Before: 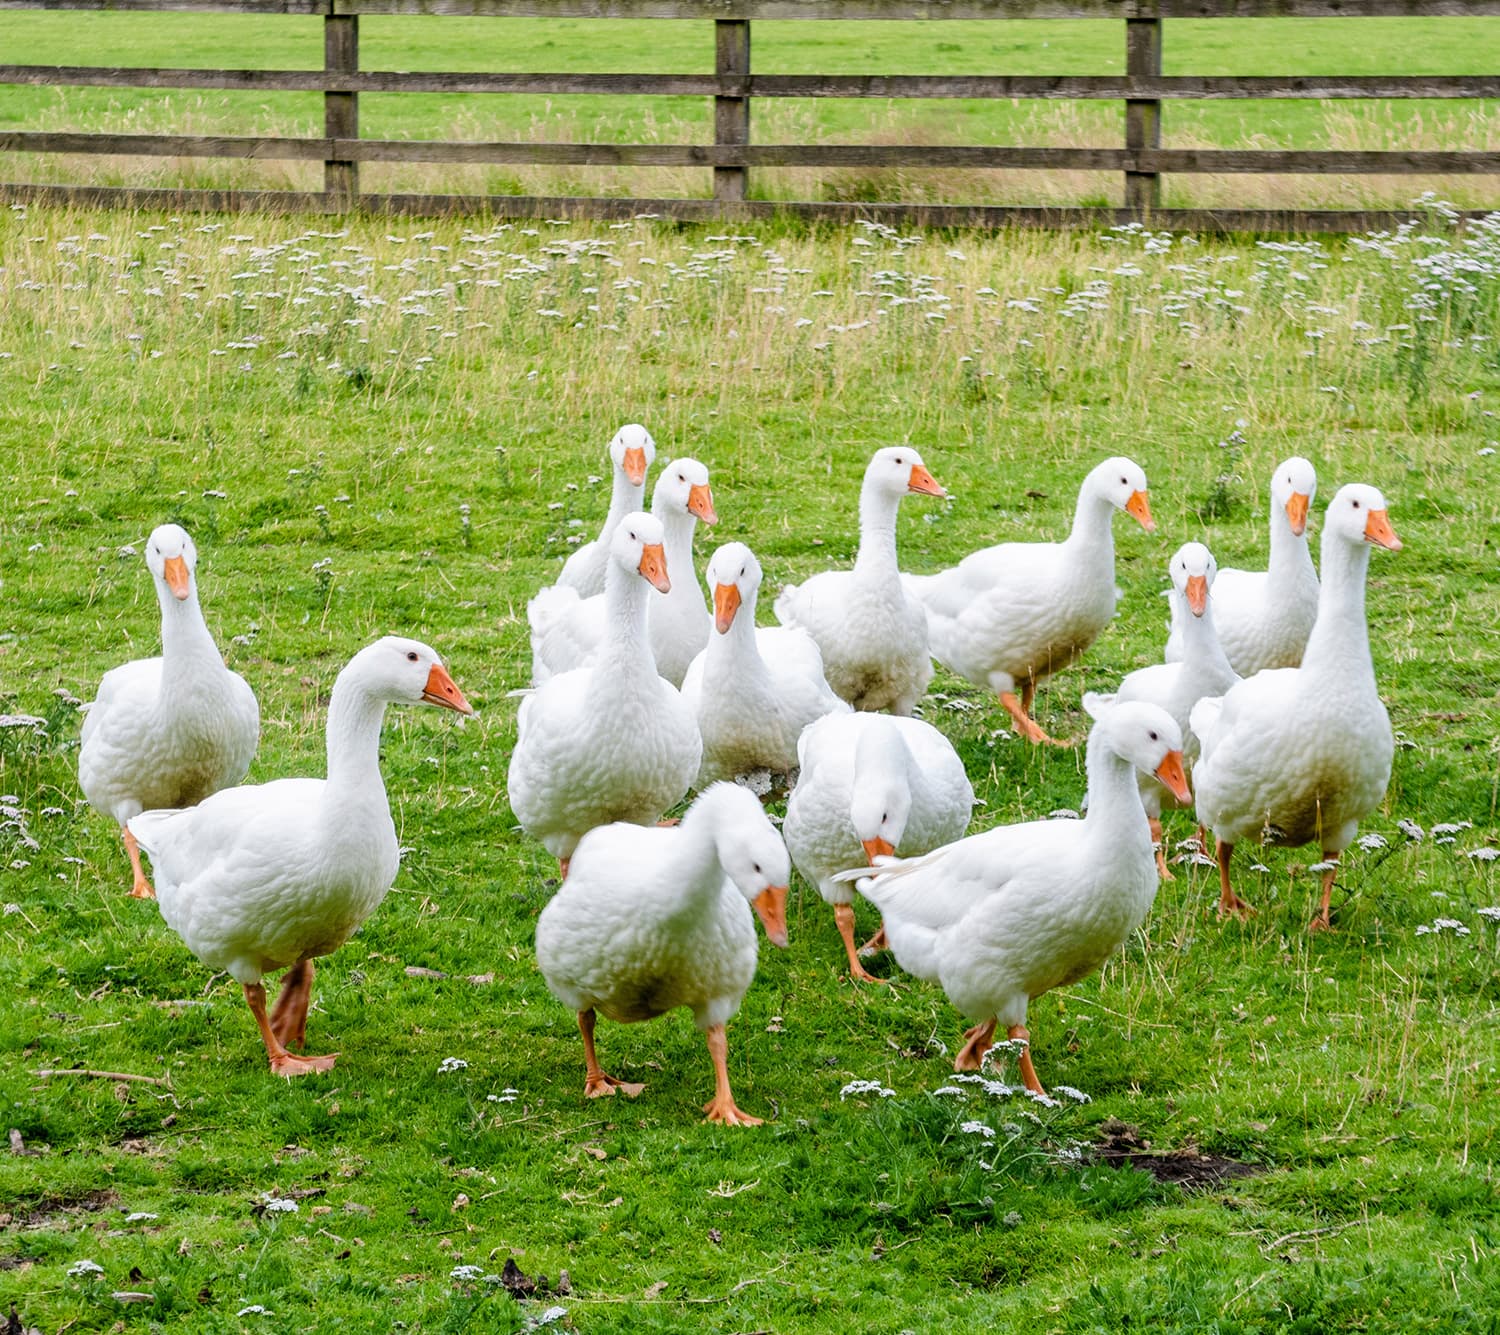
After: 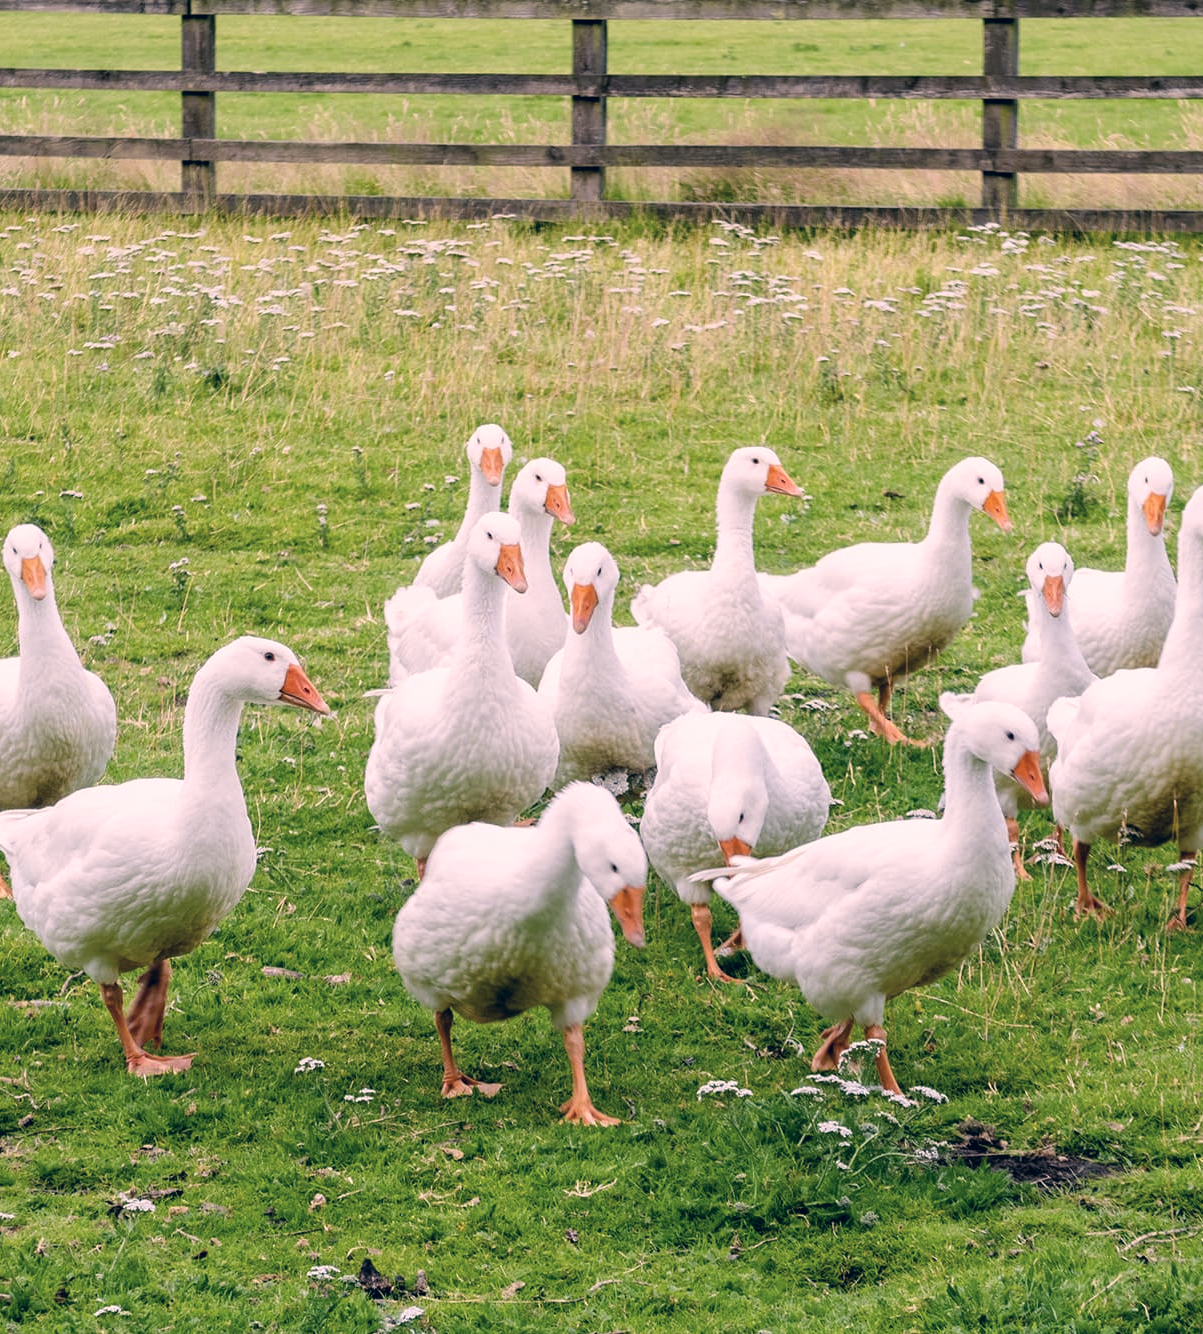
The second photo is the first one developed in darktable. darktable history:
color correction: highlights a* 14.46, highlights b* 5.85, shadows a* -5.53, shadows b* -15.24, saturation 0.85
crop and rotate: left 9.597%, right 10.195%
rotate and perspective: automatic cropping original format, crop left 0, crop top 0
